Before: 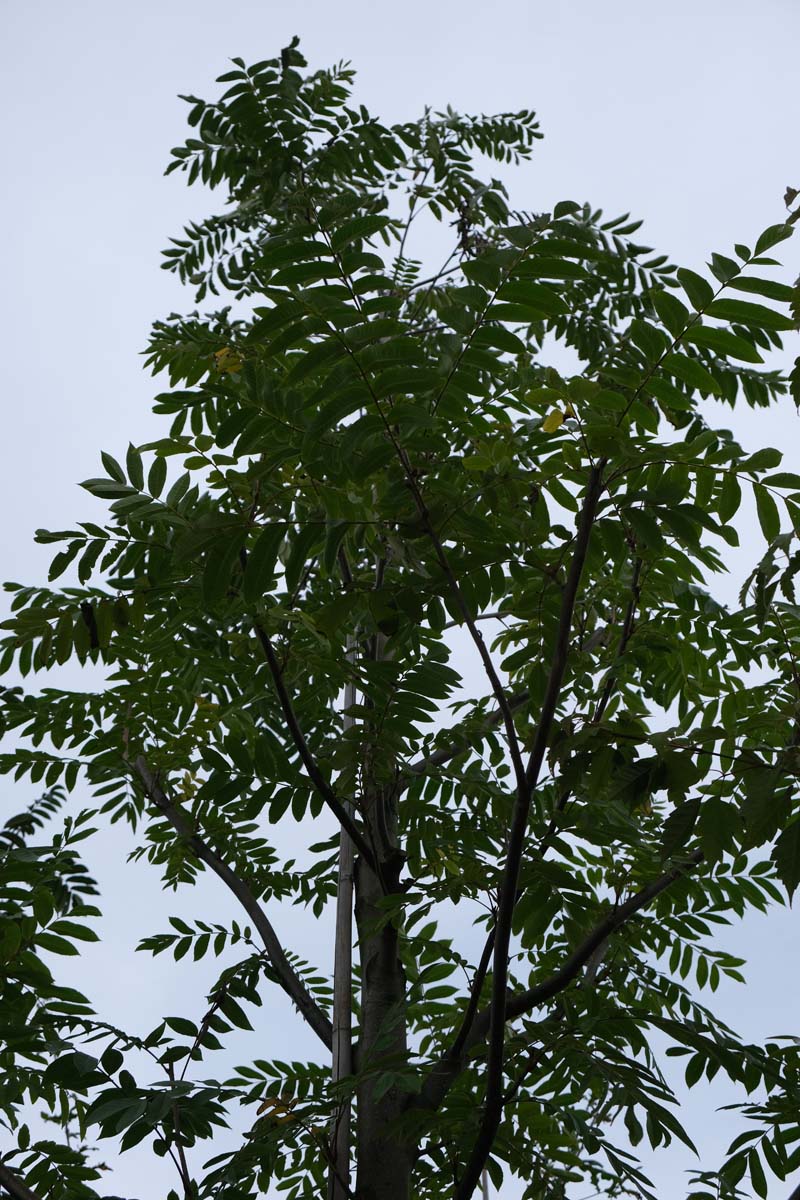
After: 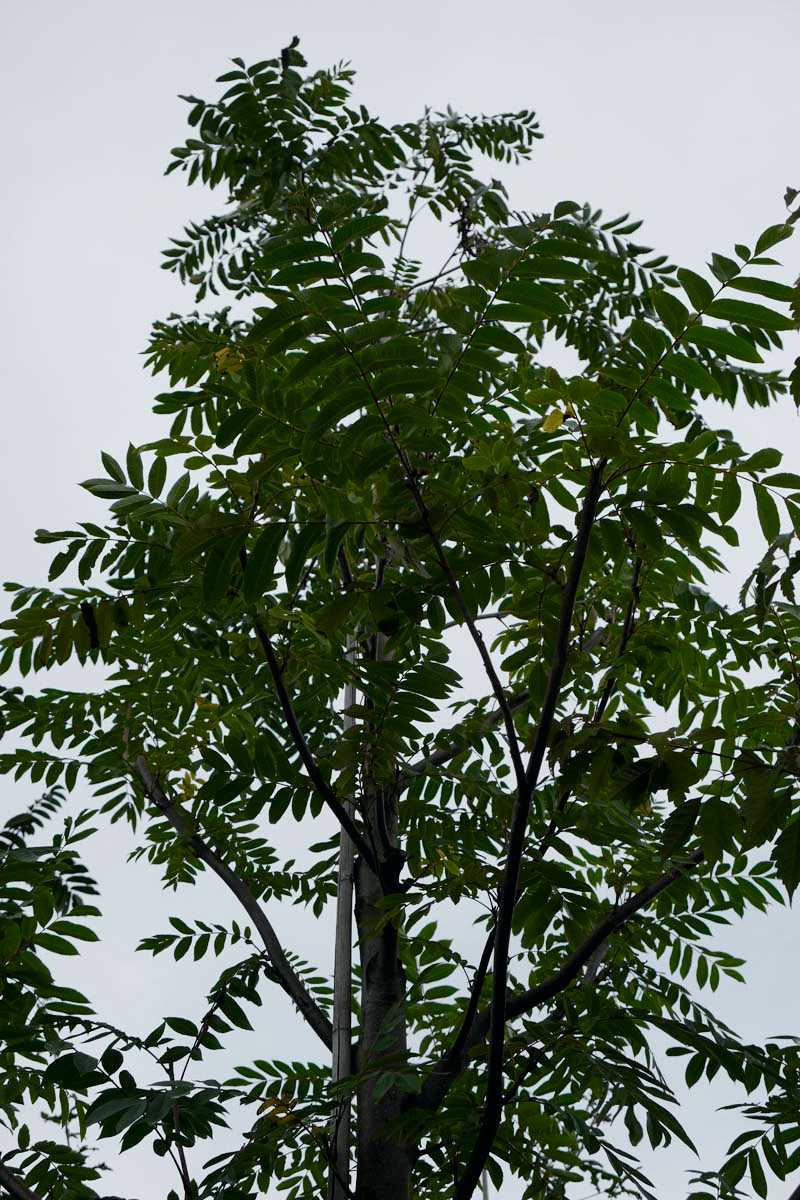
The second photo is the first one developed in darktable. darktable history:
tone curve: curves: ch0 [(0, 0) (0.037, 0.011) (0.131, 0.108) (0.279, 0.279) (0.476, 0.554) (0.617, 0.693) (0.704, 0.77) (0.813, 0.852) (0.916, 0.924) (1, 0.993)]; ch1 [(0, 0) (0.318, 0.278) (0.444, 0.427) (0.493, 0.492) (0.508, 0.502) (0.534, 0.529) (0.562, 0.563) (0.626, 0.662) (0.746, 0.764) (1, 1)]; ch2 [(0, 0) (0.316, 0.292) (0.381, 0.37) (0.423, 0.448) (0.476, 0.492) (0.502, 0.498) (0.522, 0.518) (0.533, 0.532) (0.586, 0.631) (0.634, 0.663) (0.7, 0.7) (0.861, 0.808) (1, 0.951)], color space Lab, independent channels, preserve colors none
shadows and highlights: shadows 24.87, highlights -25.36
